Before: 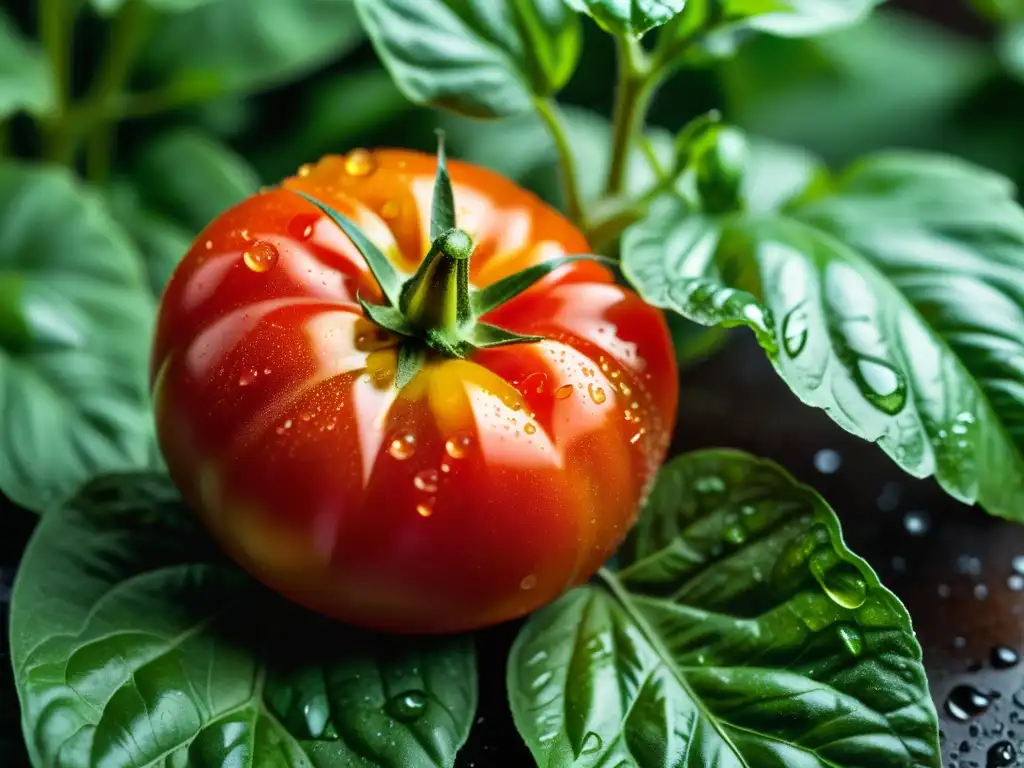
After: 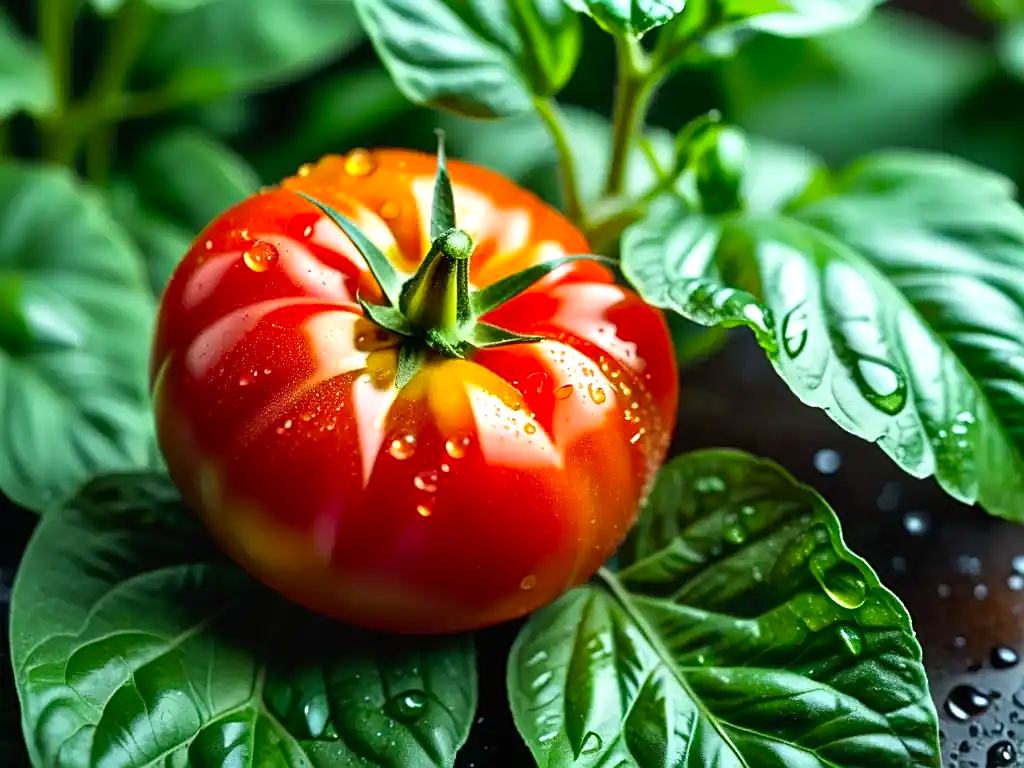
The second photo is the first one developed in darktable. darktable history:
exposure: exposure 0.296 EV, compensate exposure bias true, compensate highlight preservation false
contrast brightness saturation: contrast 0.04, saturation 0.158
sharpen: on, module defaults
